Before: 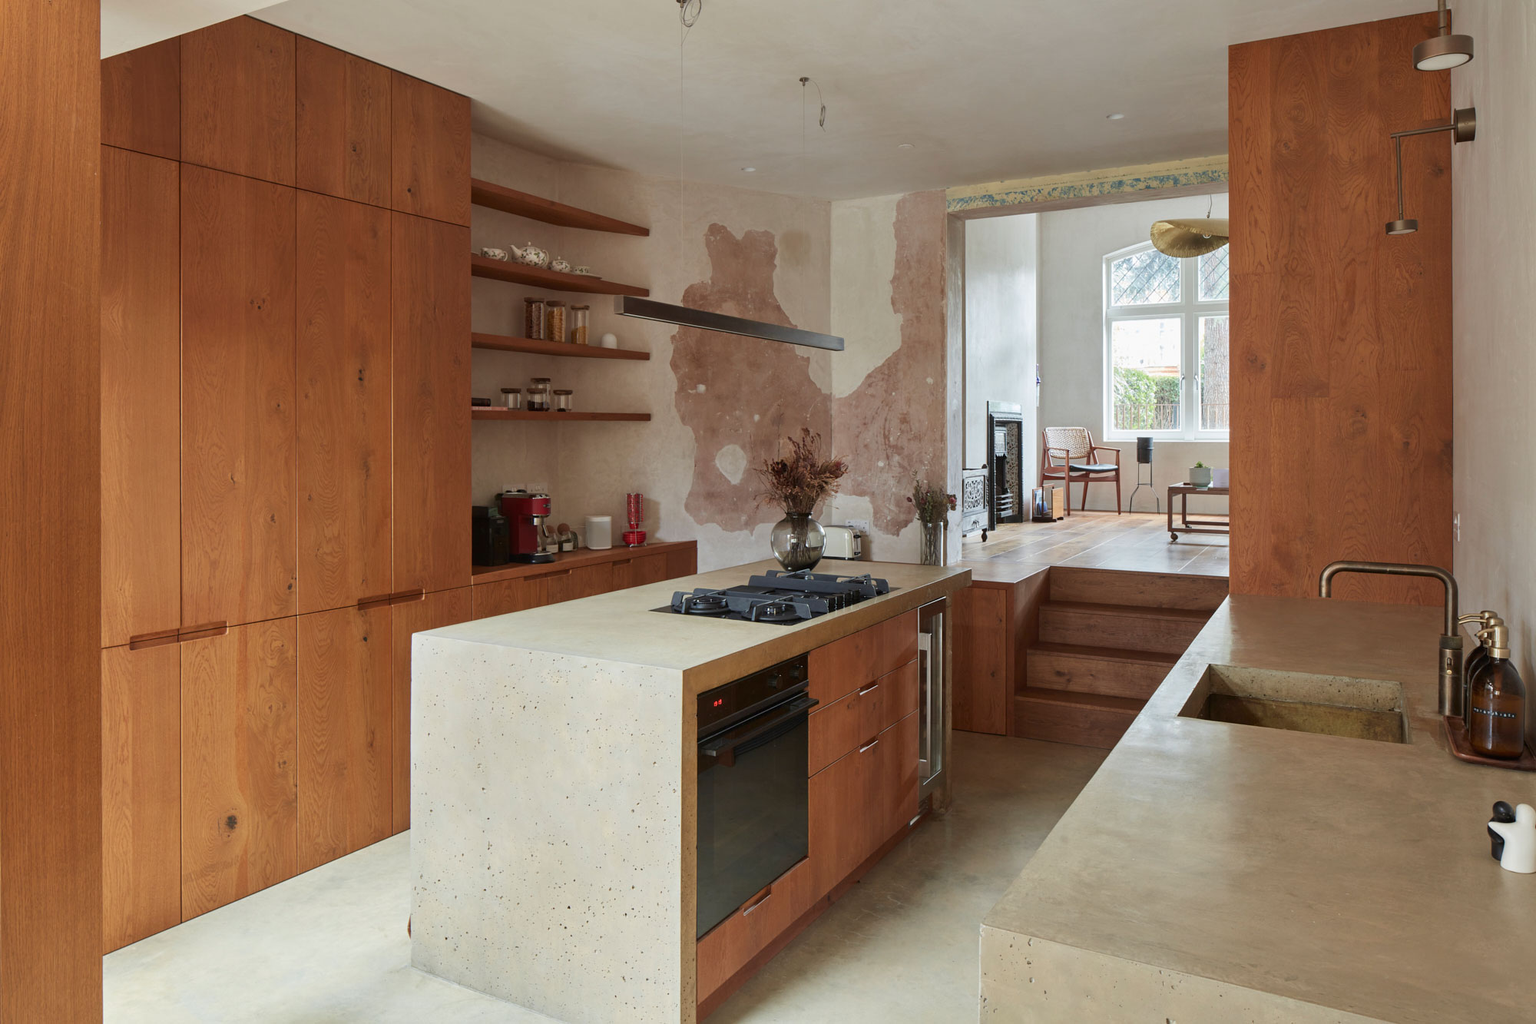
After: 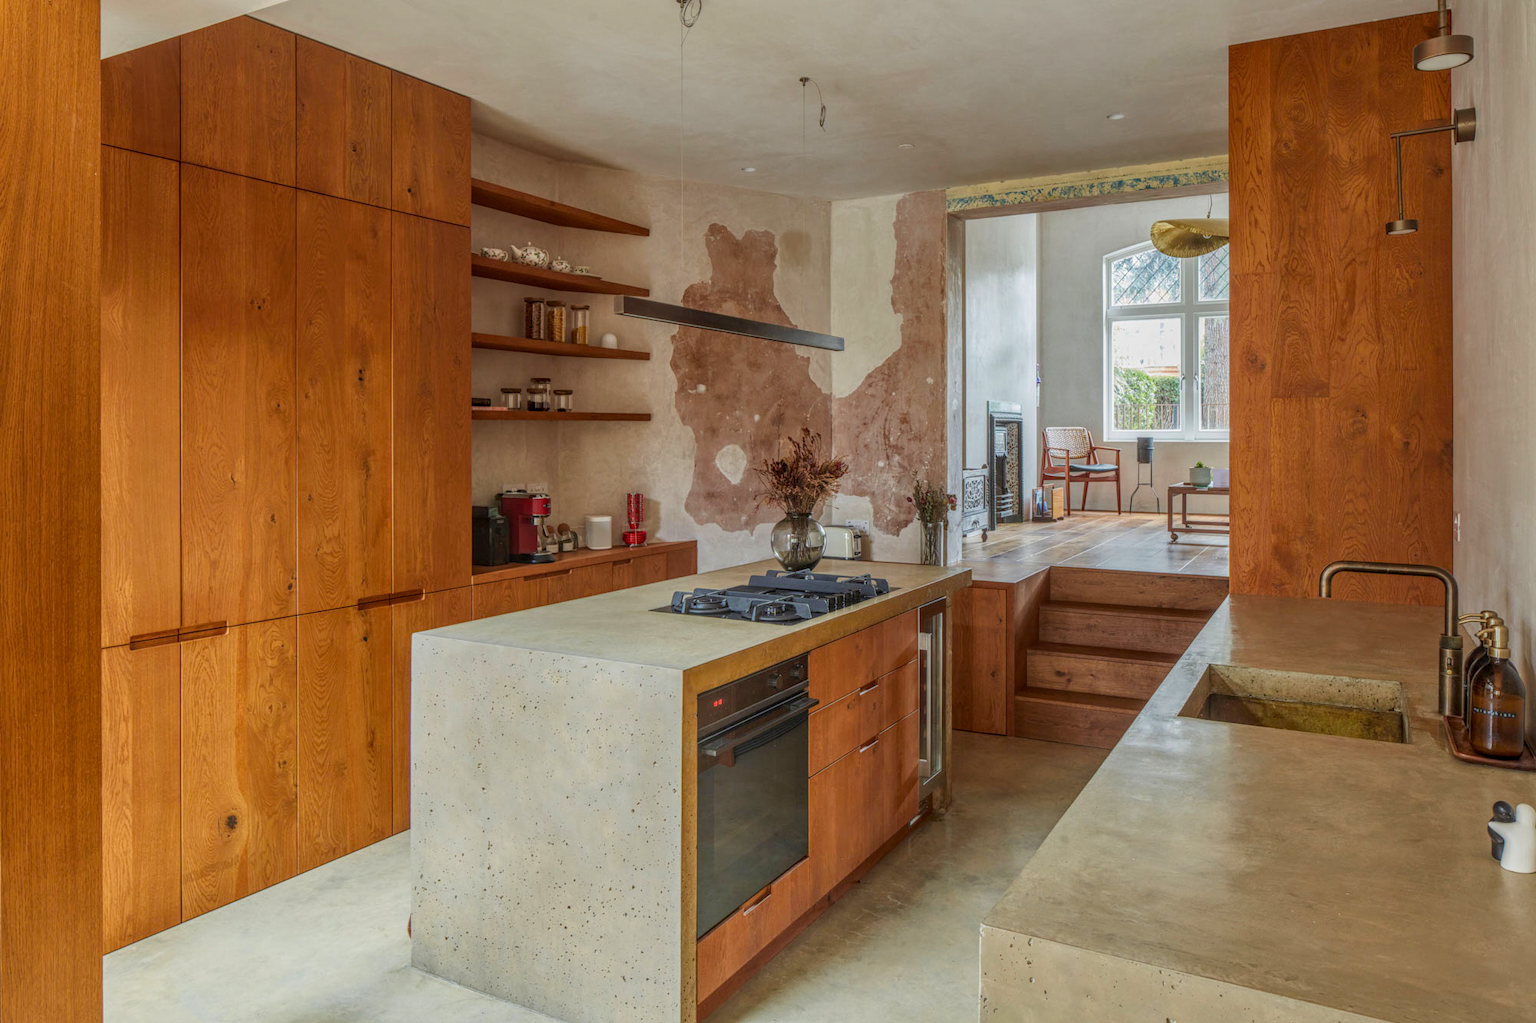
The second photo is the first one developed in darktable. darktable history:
color balance rgb: linear chroma grading › shadows 10.367%, linear chroma grading › highlights 10.724%, linear chroma grading › global chroma 14.755%, linear chroma grading › mid-tones 14.839%, perceptual saturation grading › global saturation -0.033%, contrast -10.008%
local contrast: highlights 3%, shadows 4%, detail 201%, midtone range 0.246
